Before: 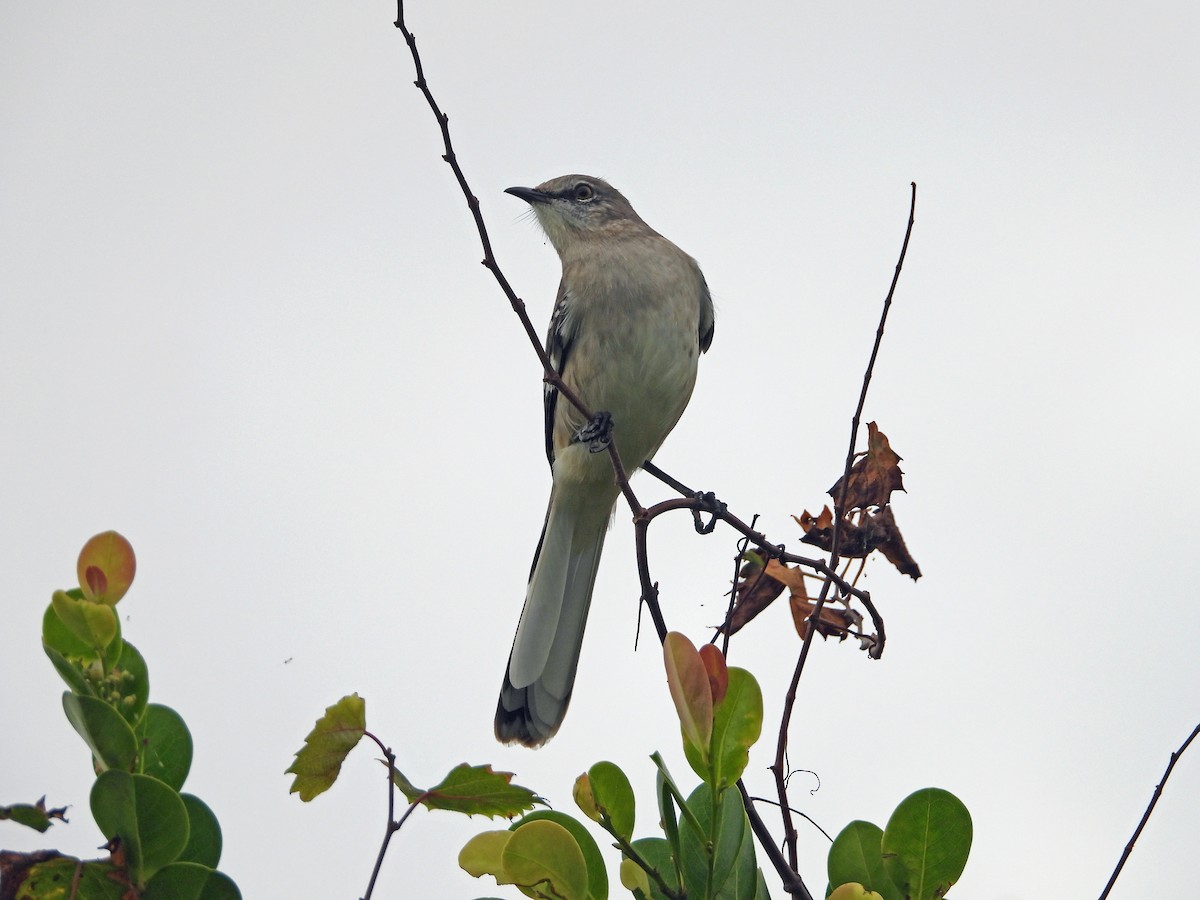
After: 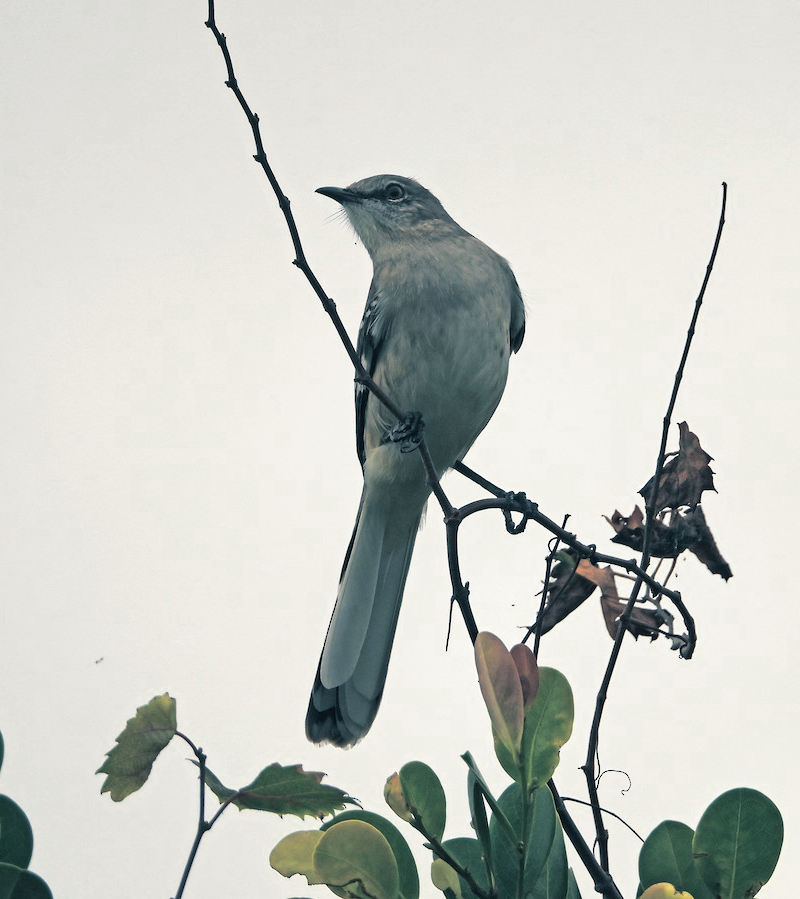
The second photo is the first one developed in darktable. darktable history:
crop and rotate: left 15.754%, right 17.579%
split-toning: shadows › hue 205.2°, shadows › saturation 0.43, highlights › hue 54°, highlights › saturation 0.54
color zones: curves: ch0 [(0.018, 0.548) (0.224, 0.64) (0.425, 0.447) (0.675, 0.575) (0.732, 0.579)]; ch1 [(0.066, 0.487) (0.25, 0.5) (0.404, 0.43) (0.75, 0.421) (0.956, 0.421)]; ch2 [(0.044, 0.561) (0.215, 0.465) (0.399, 0.544) (0.465, 0.548) (0.614, 0.447) (0.724, 0.43) (0.882, 0.623) (0.956, 0.632)]
